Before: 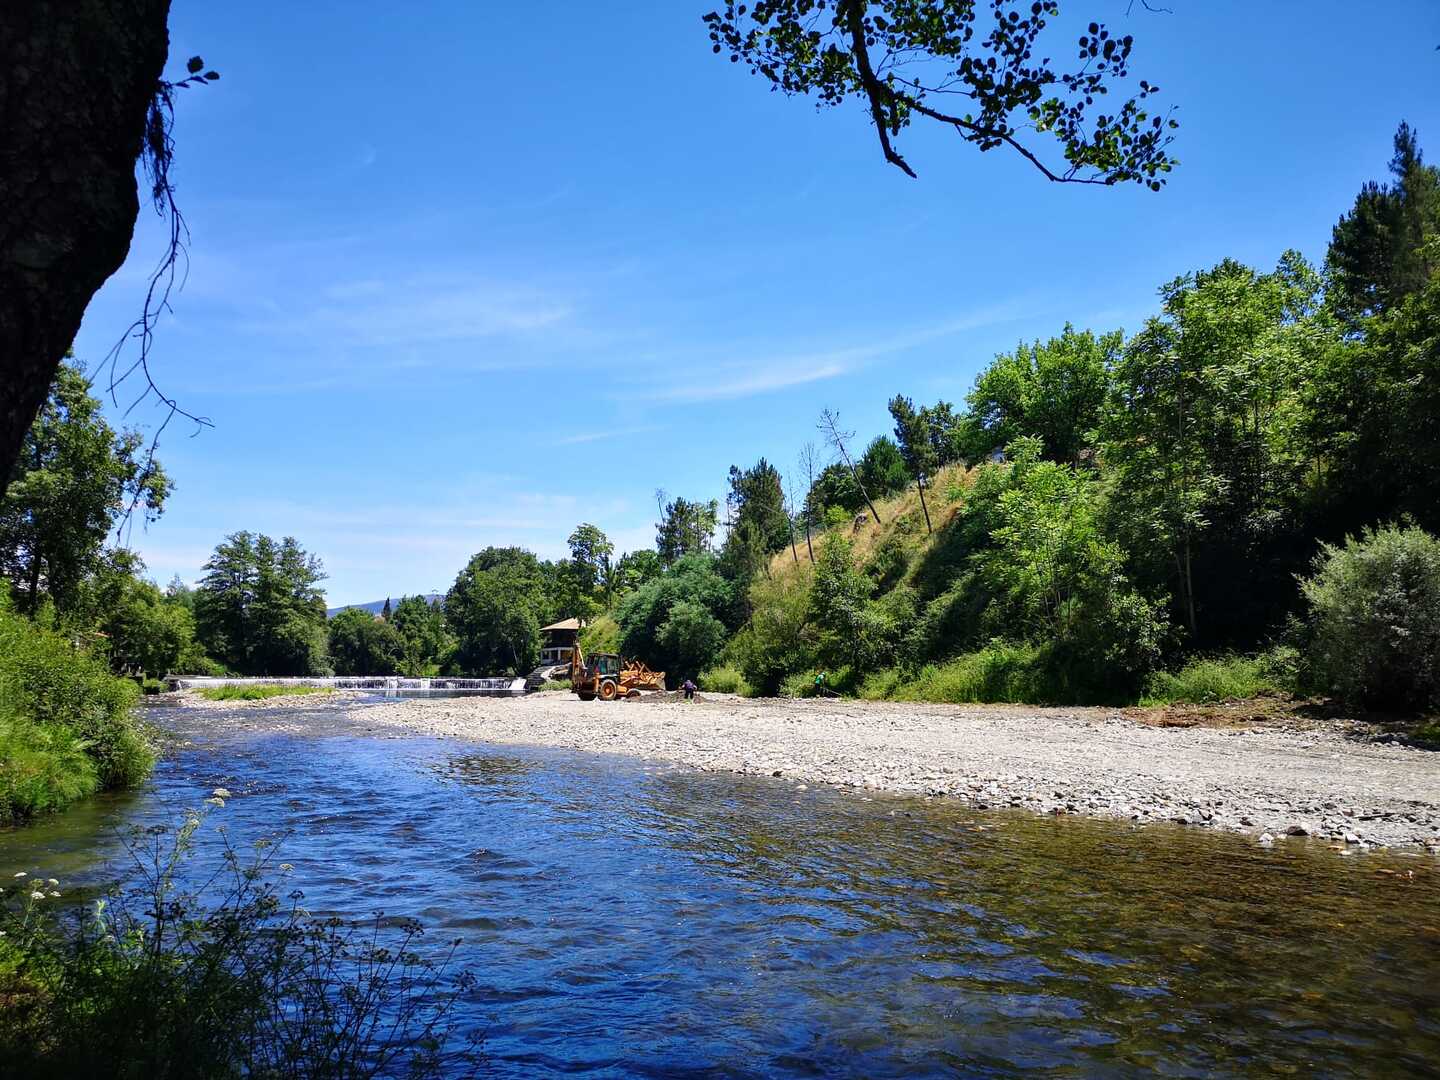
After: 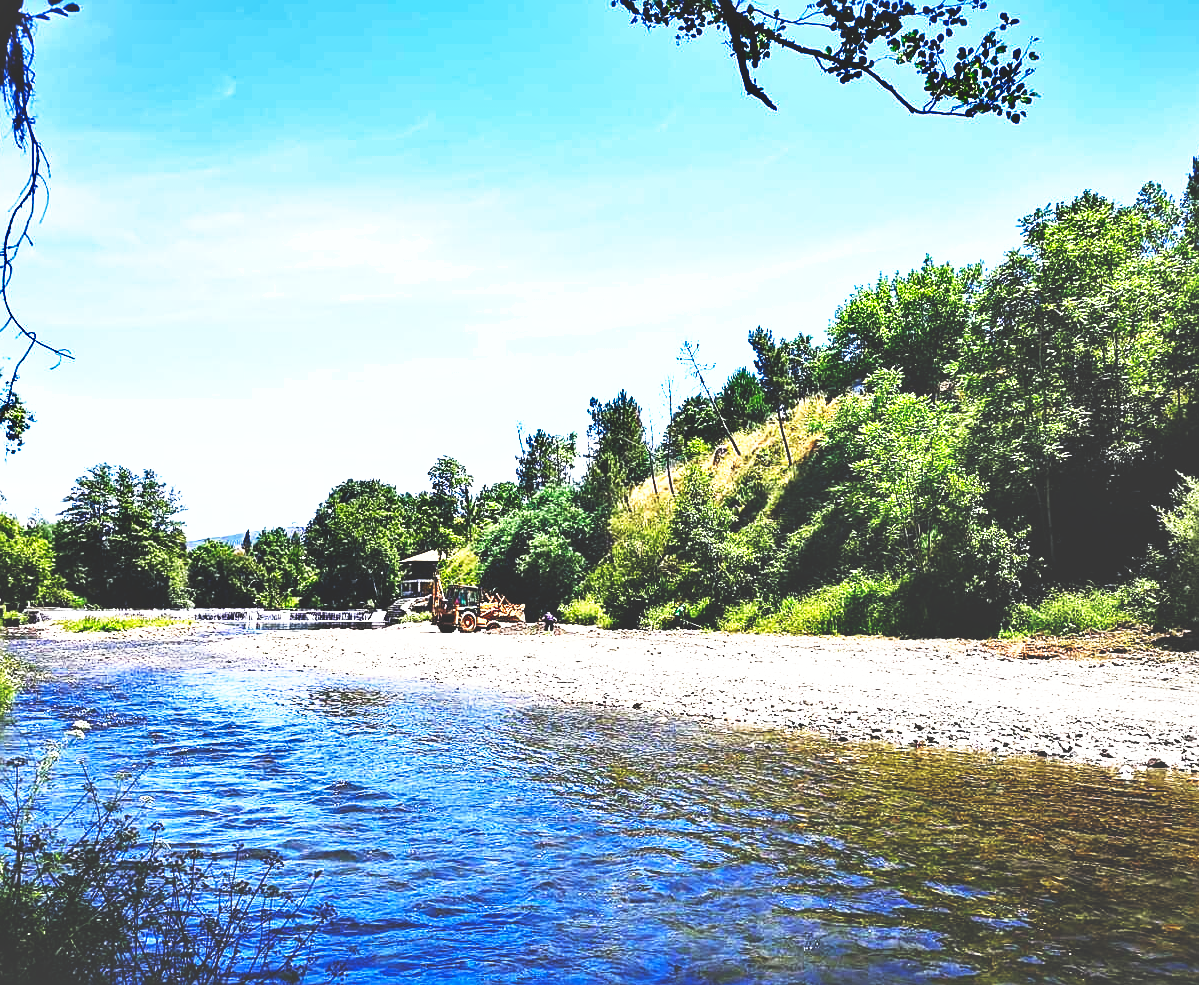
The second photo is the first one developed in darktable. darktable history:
sharpen: on, module defaults
shadows and highlights: soften with gaussian
exposure: exposure 0.942 EV, compensate highlight preservation false
crop: left 9.786%, top 6.324%, right 6.91%, bottom 2.397%
base curve: curves: ch0 [(0, 0.036) (0.007, 0.037) (0.604, 0.887) (1, 1)], preserve colors none
